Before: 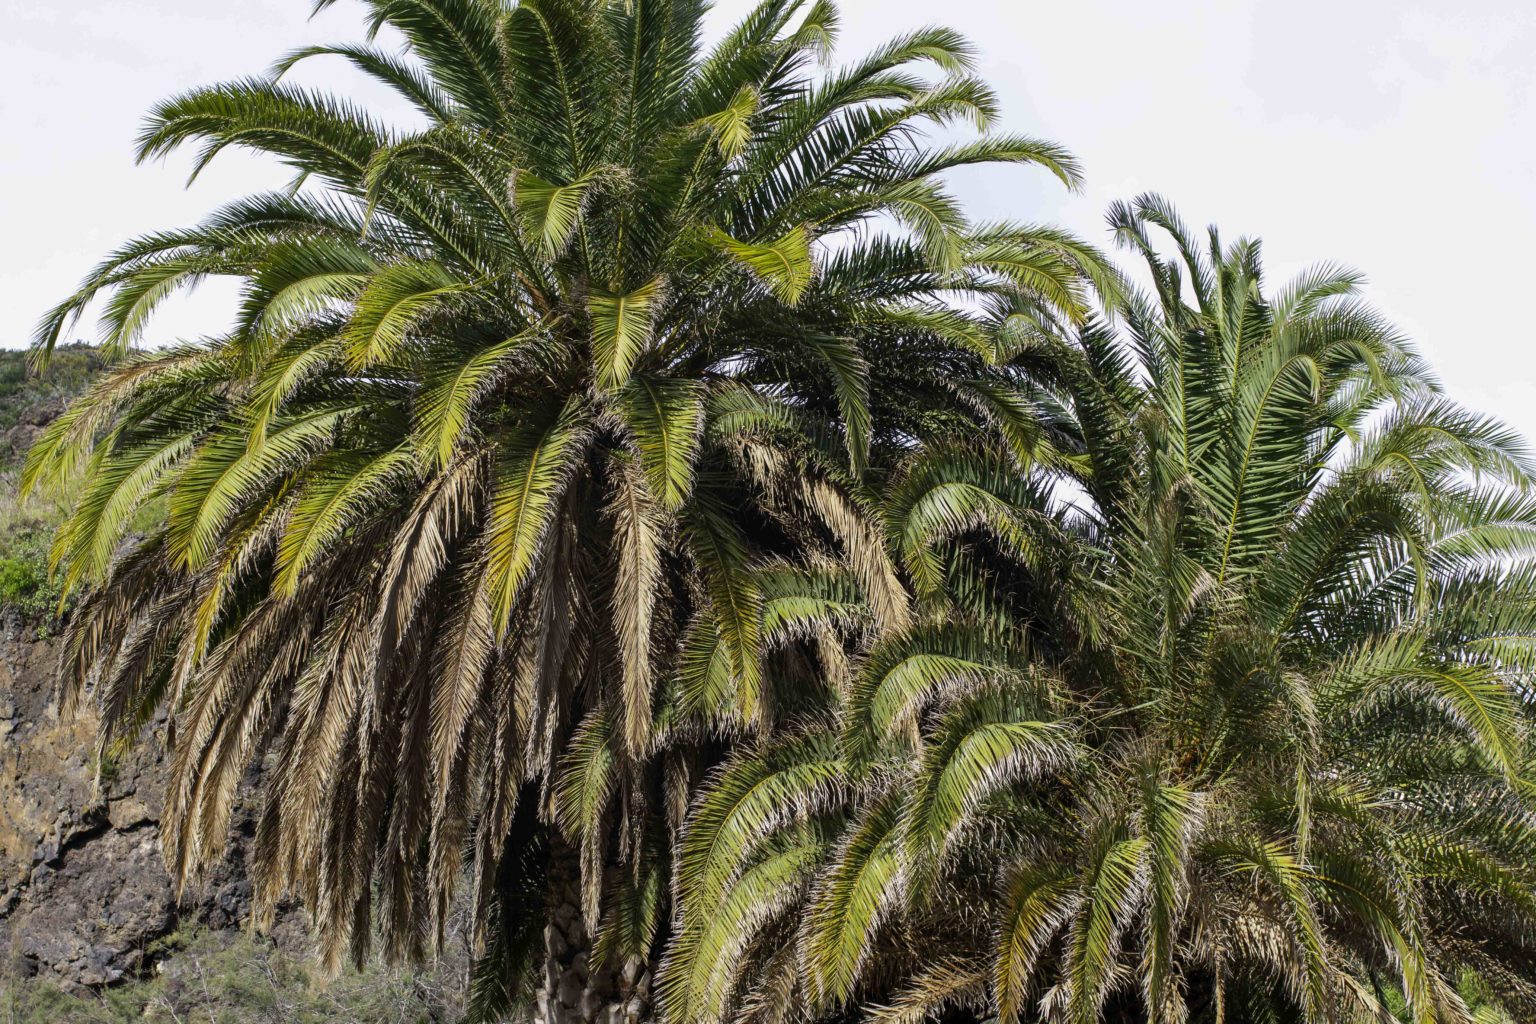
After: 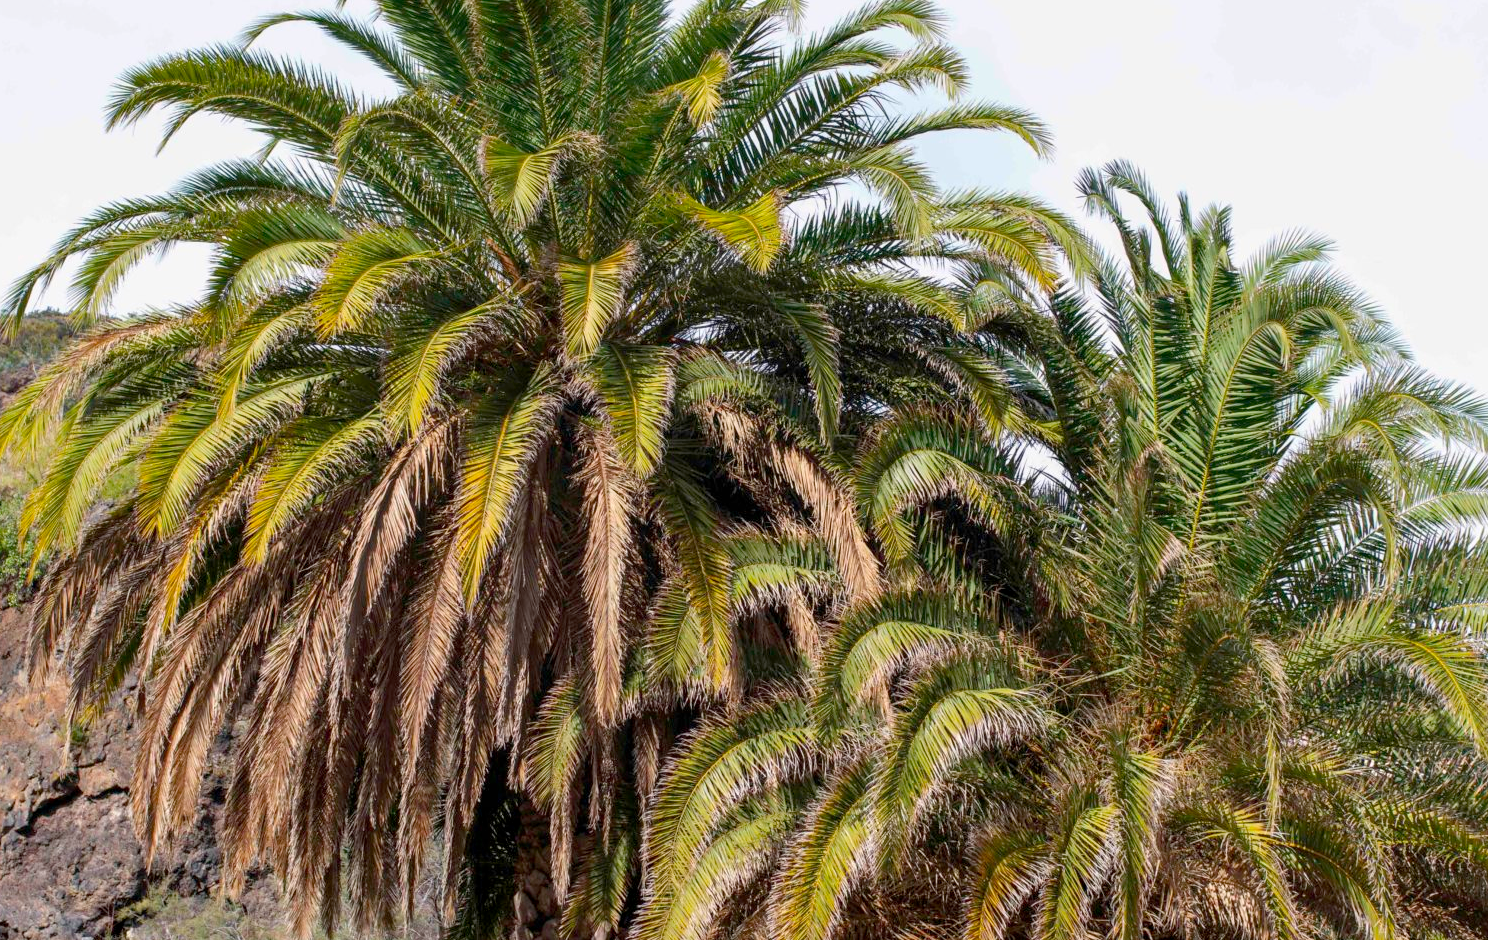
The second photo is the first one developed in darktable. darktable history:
exposure: black level correction 0.002, compensate highlight preservation false
crop: left 1.964%, top 3.251%, right 1.122%, bottom 4.933%
